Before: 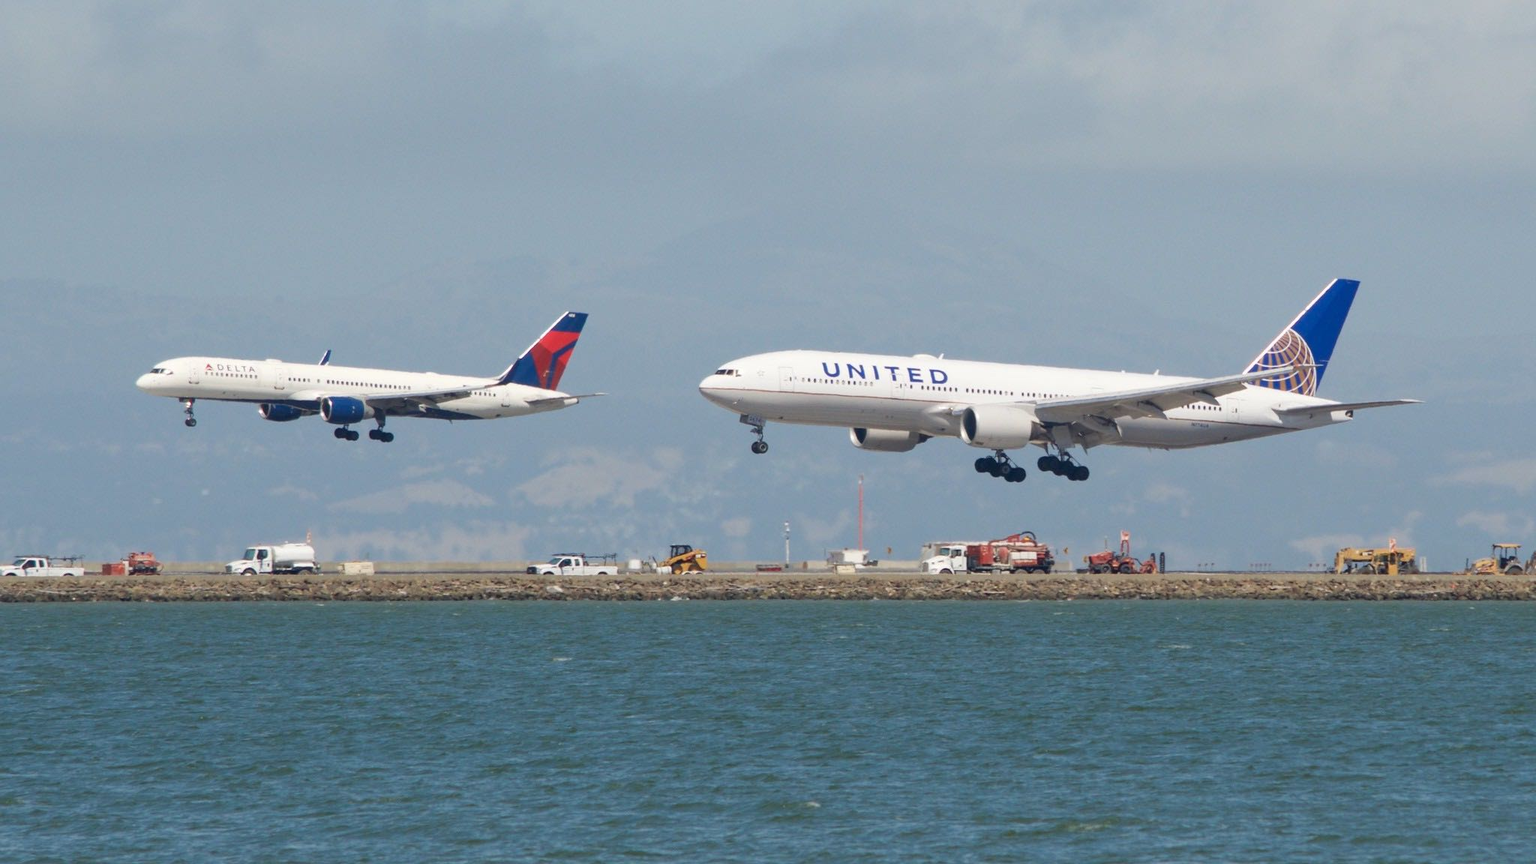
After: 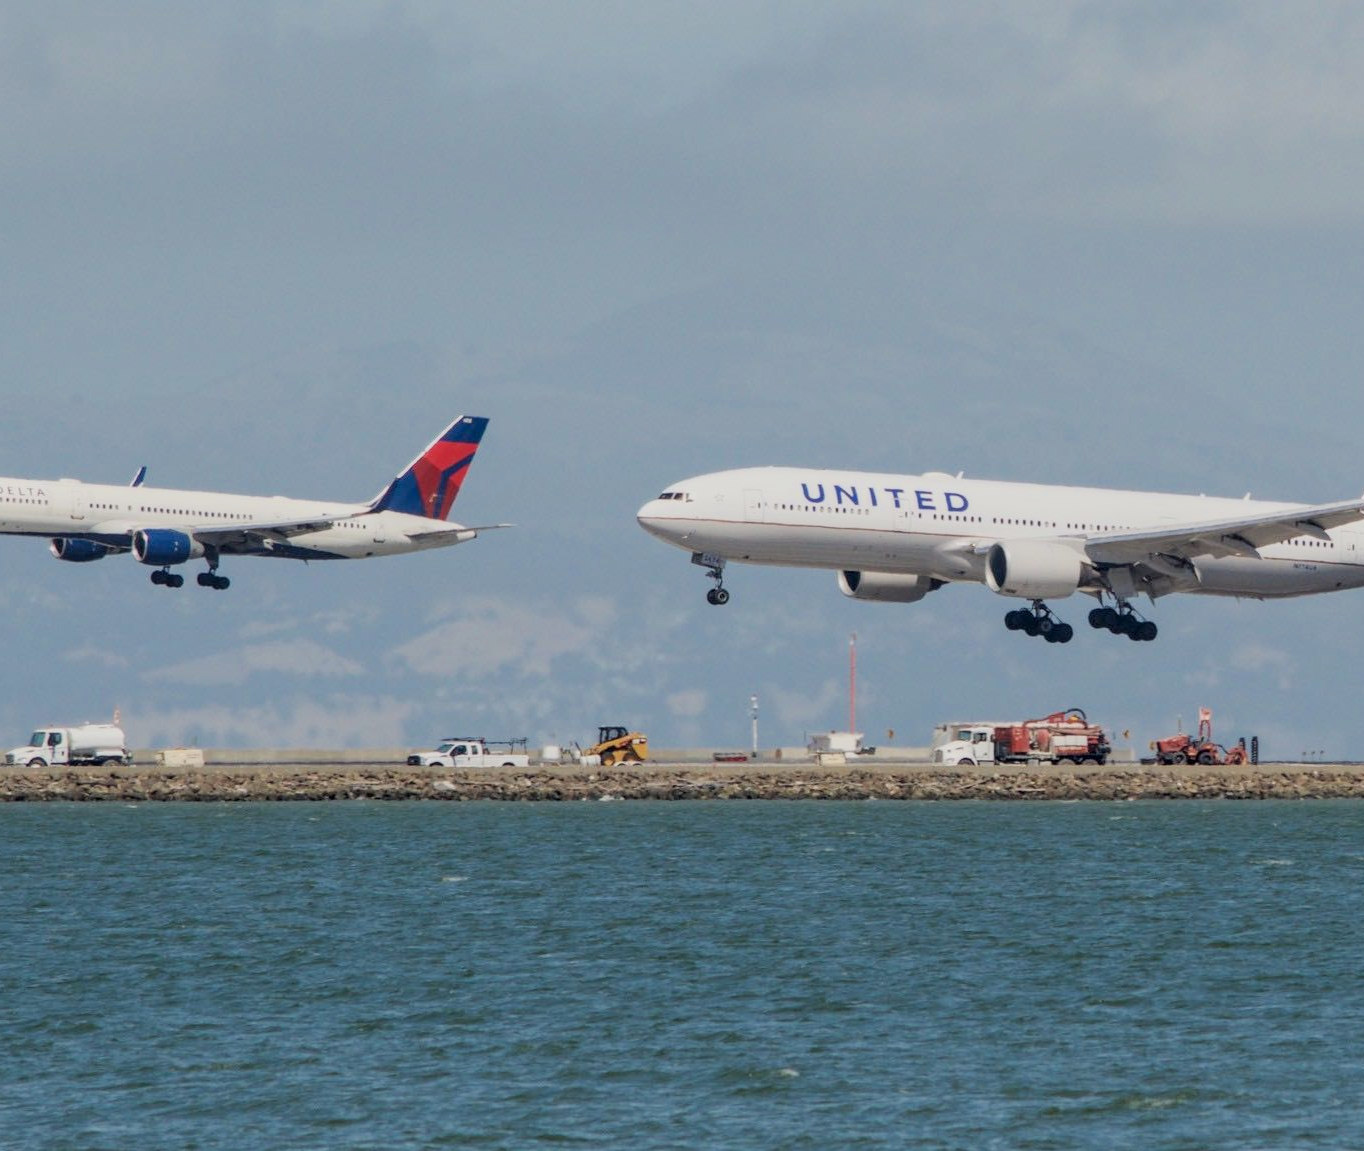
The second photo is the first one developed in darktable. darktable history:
crop and rotate: left 14.405%, right 18.958%
local contrast: detail 130%
filmic rgb: black relative exposure -7.3 EV, white relative exposure 5.09 EV, hardness 3.2, color science v6 (2022), iterations of high-quality reconstruction 0
